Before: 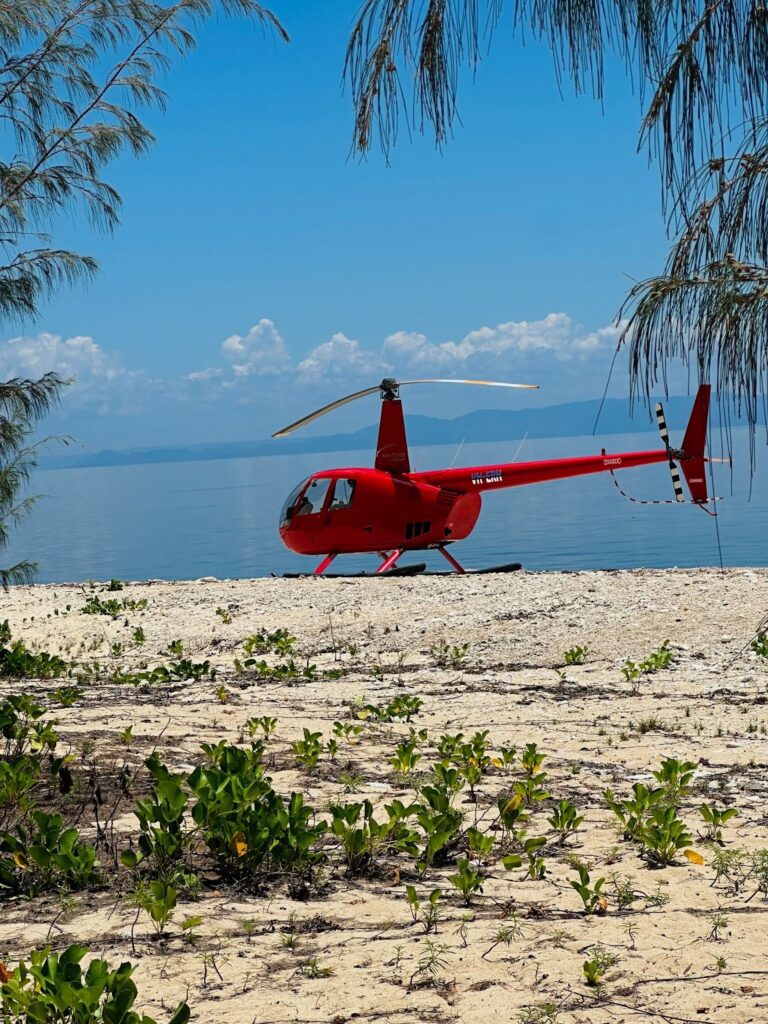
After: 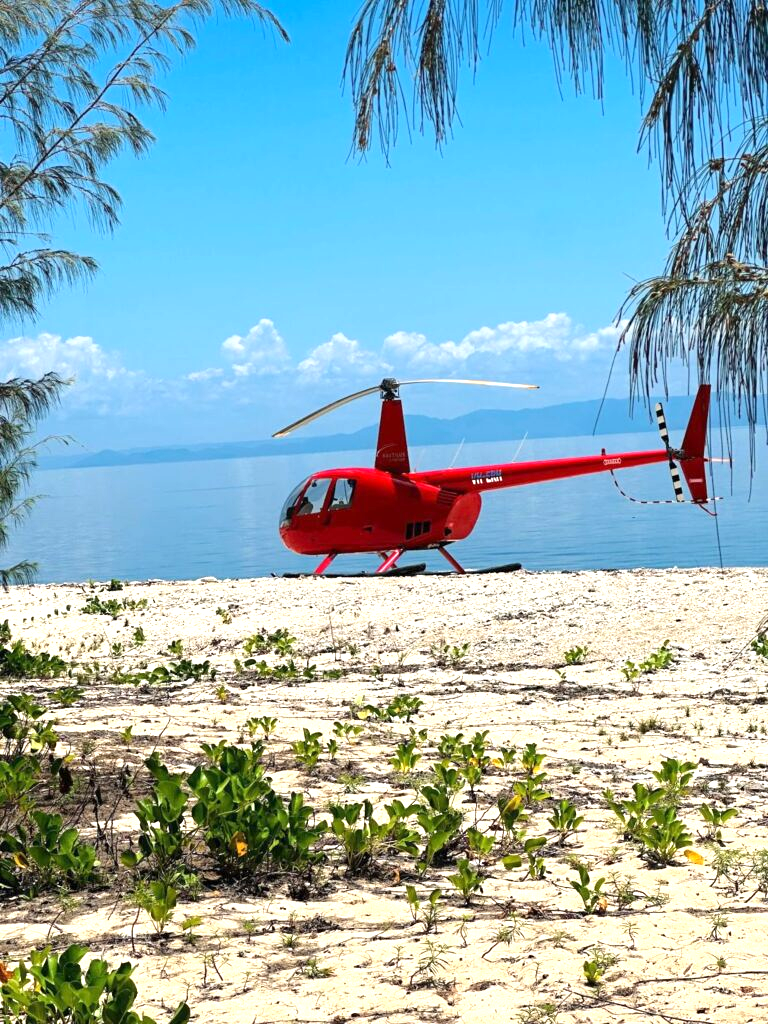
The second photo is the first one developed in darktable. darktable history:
exposure: black level correction 0, exposure 0.93 EV, compensate exposure bias true, compensate highlight preservation false
tone equalizer: mask exposure compensation -0.486 EV
